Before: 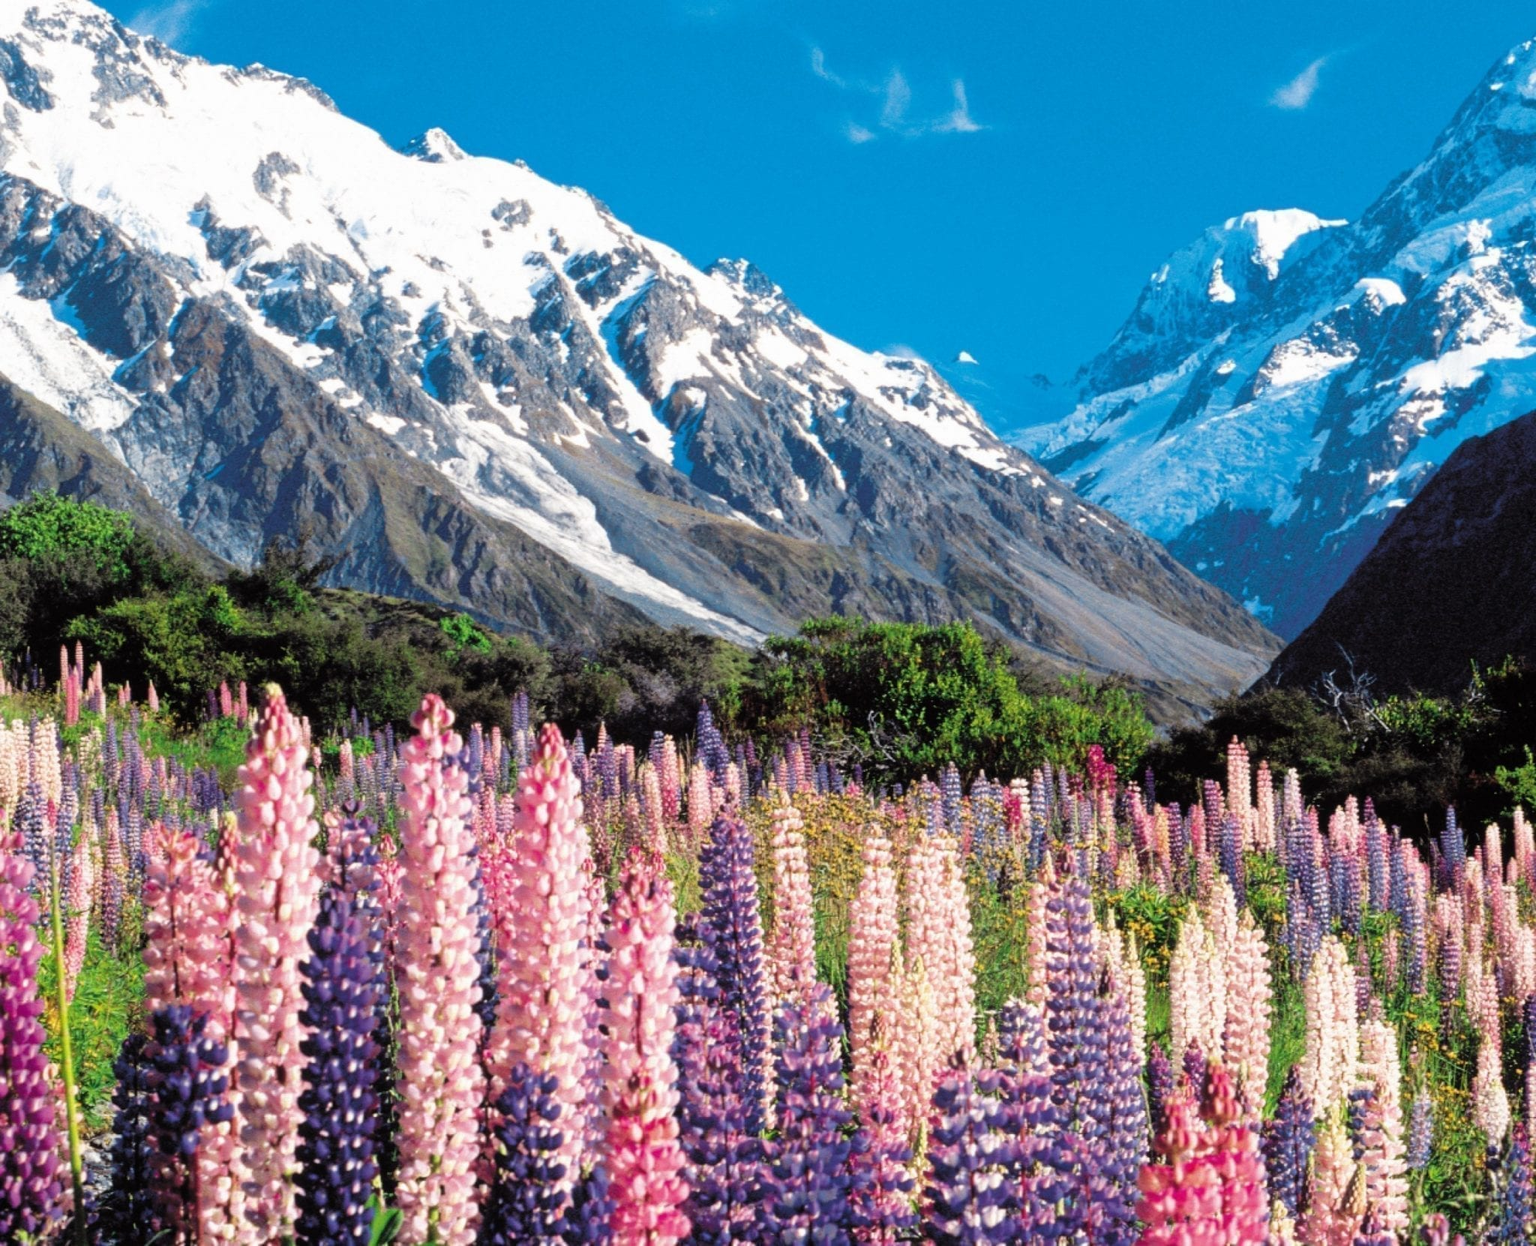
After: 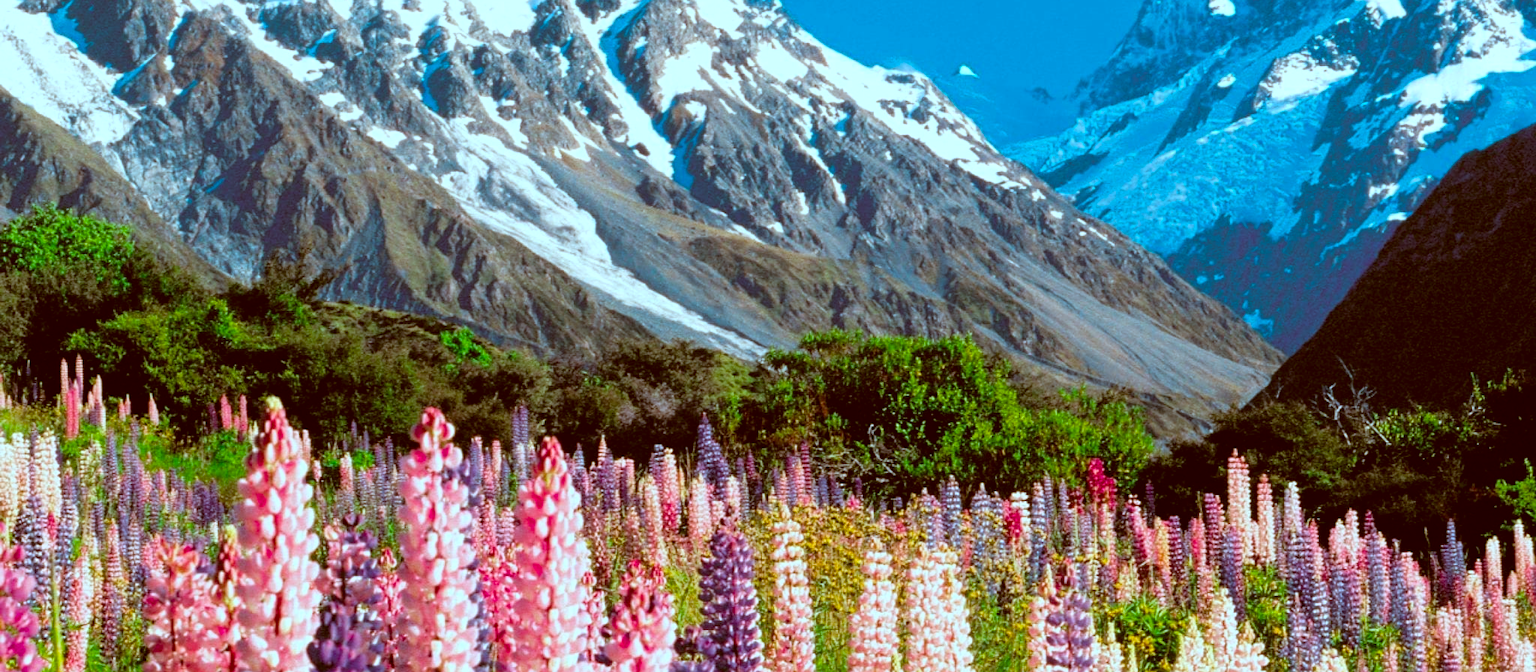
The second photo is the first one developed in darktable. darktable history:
color balance rgb: perceptual saturation grading › global saturation 40.69%
color correction: highlights a* -14.45, highlights b* -16.96, shadows a* 10.24, shadows b* 30.04
sharpen: amount 0.217
crop and rotate: top 23.001%, bottom 23.014%
